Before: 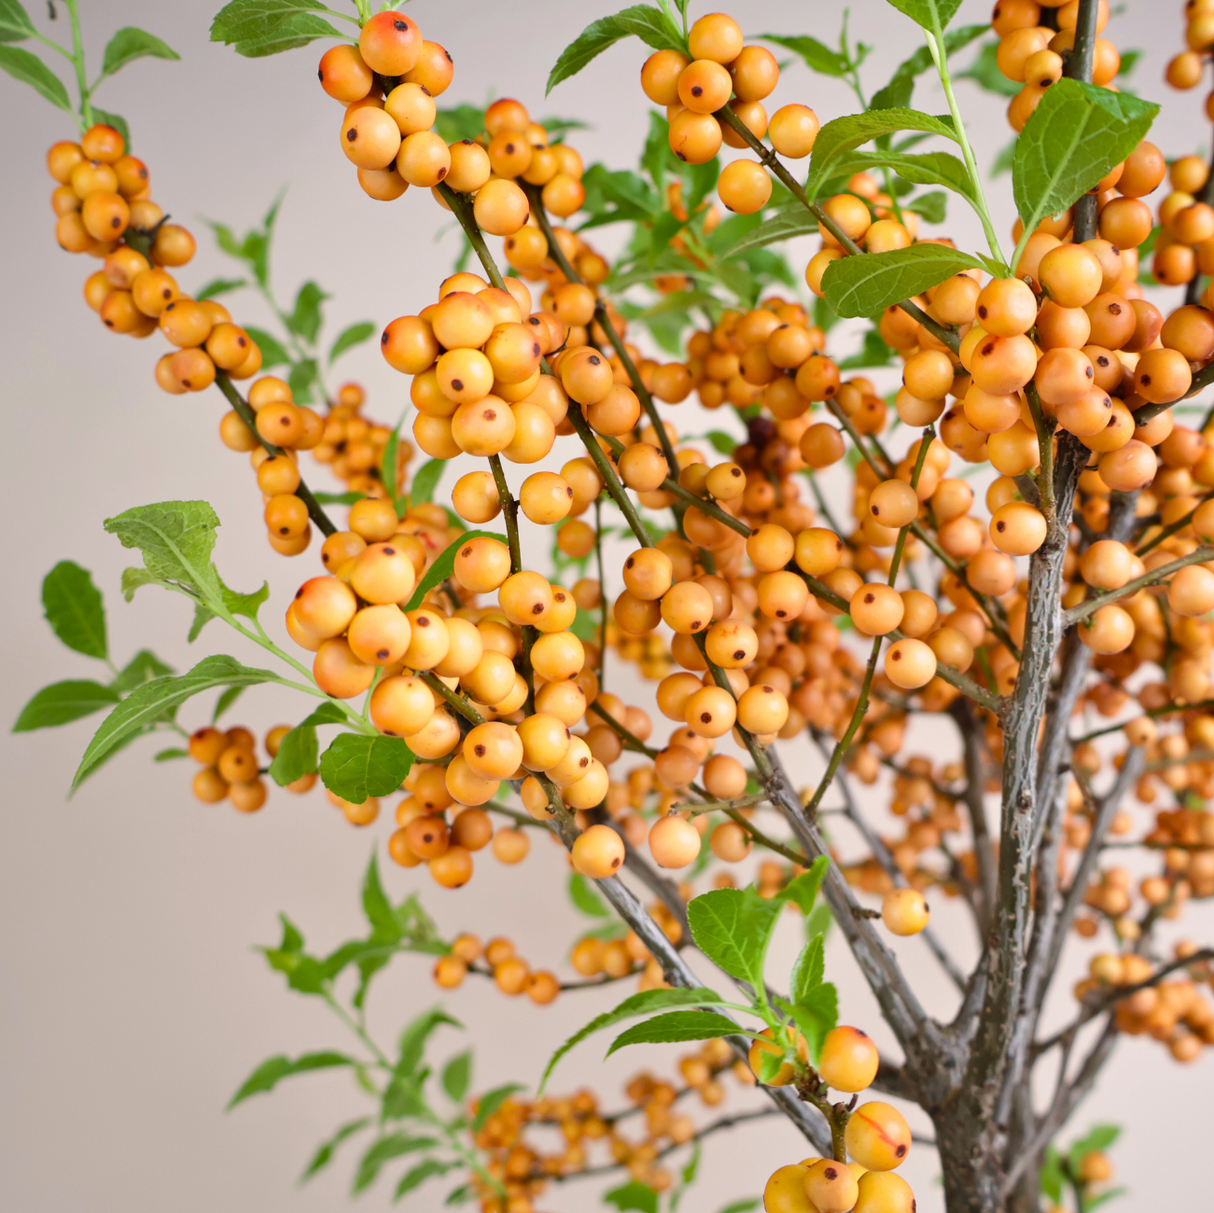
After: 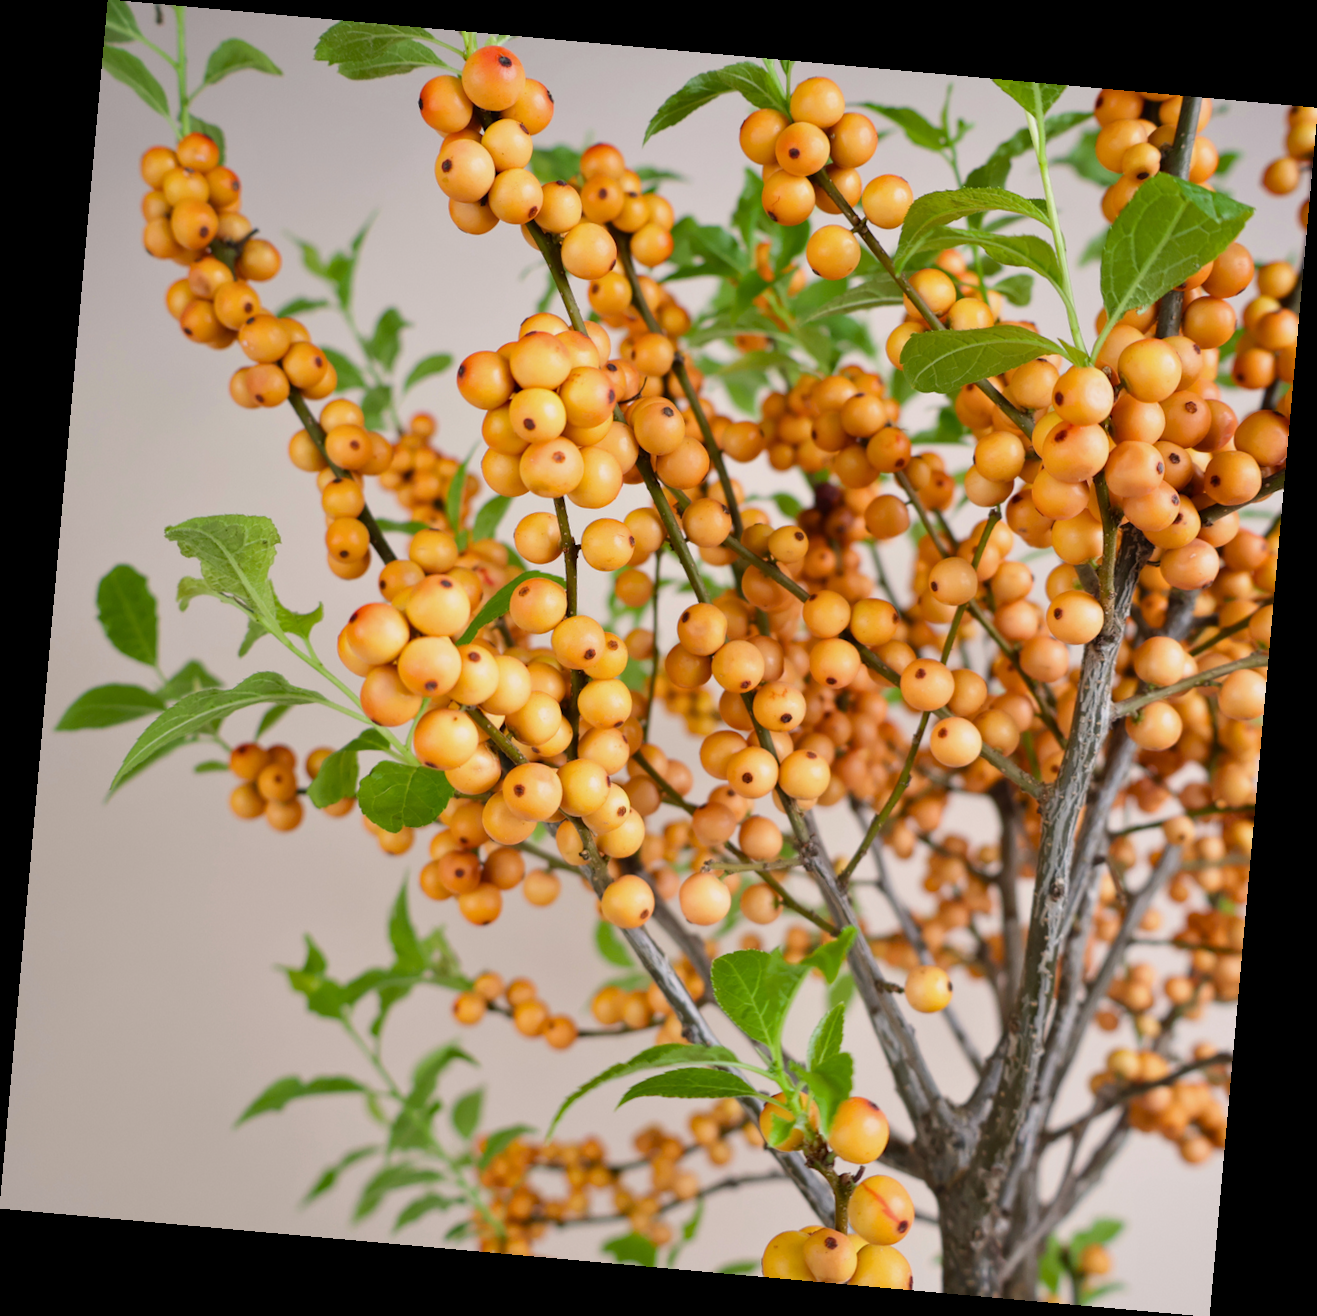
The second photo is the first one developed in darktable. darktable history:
rotate and perspective: rotation 5.12°, automatic cropping off
exposure: exposure -0.157 EV, compensate highlight preservation false
